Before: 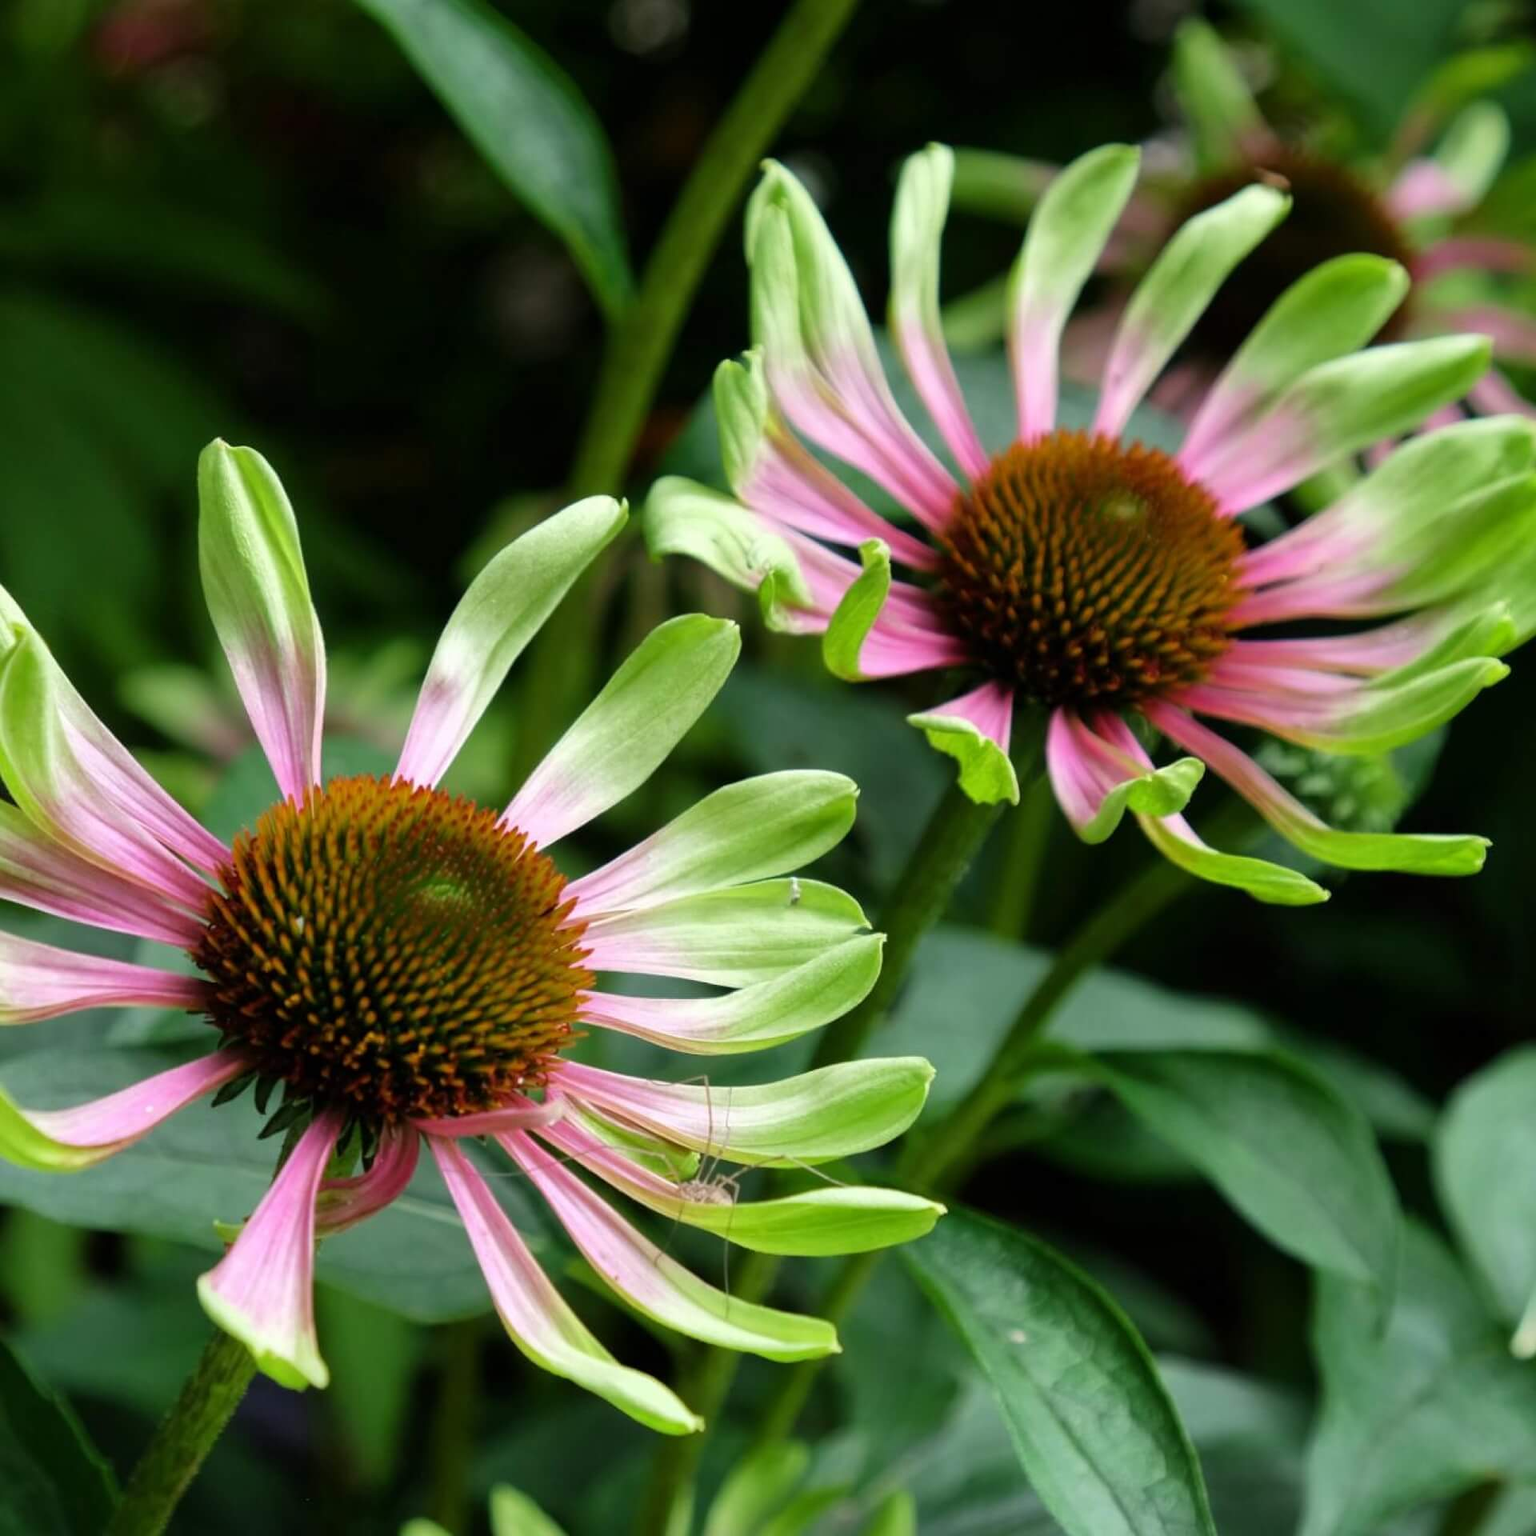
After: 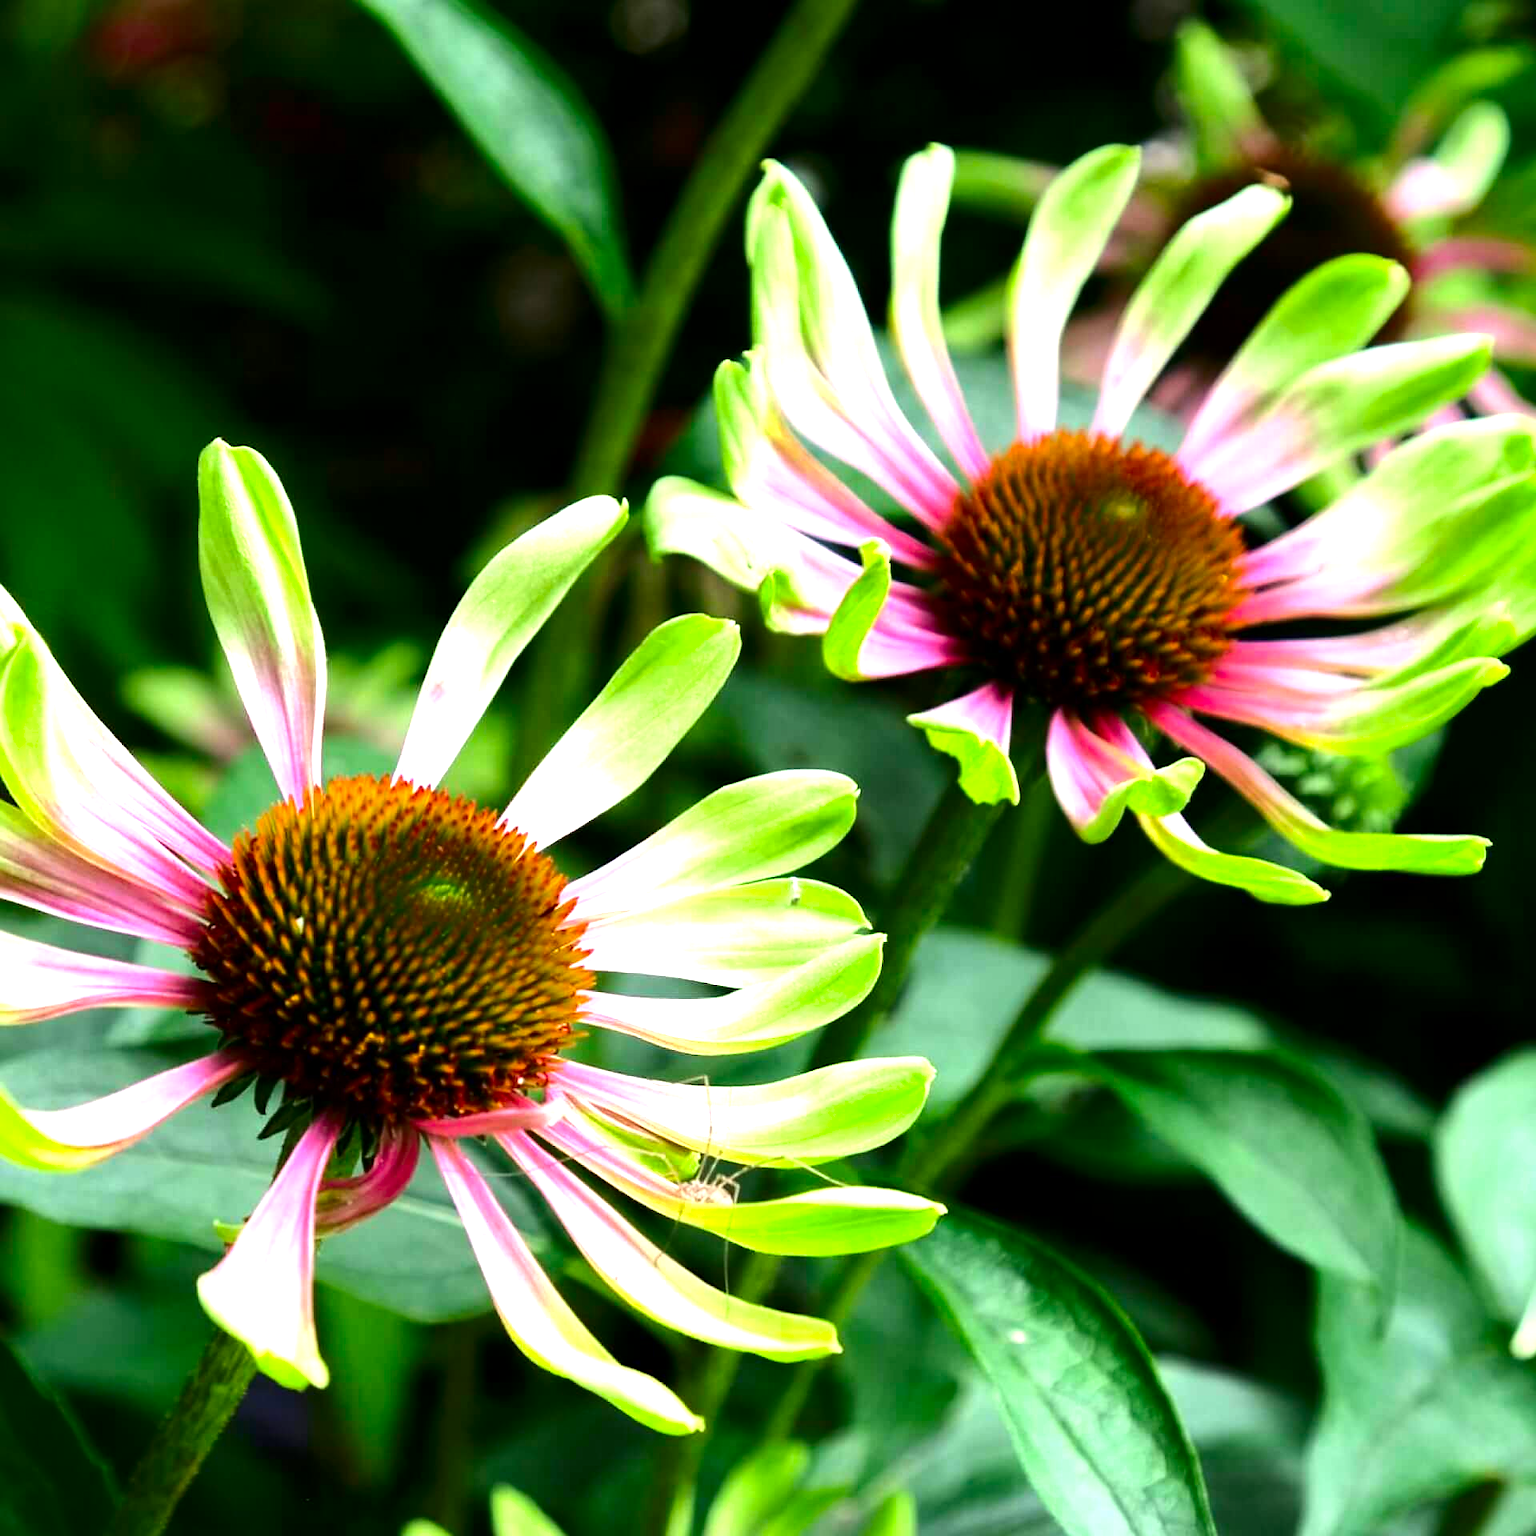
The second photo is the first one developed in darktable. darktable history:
exposure: black level correction 0.001, exposure 0.966 EV, compensate exposure bias true, compensate highlight preservation false
shadows and highlights: shadows 25.23, highlights -25.12
tone equalizer: -8 EV -0.384 EV, -7 EV -0.395 EV, -6 EV -0.348 EV, -5 EV -0.252 EV, -3 EV 0.248 EV, -2 EV 0.342 EV, -1 EV 0.371 EV, +0 EV 0.397 EV, edges refinement/feathering 500, mask exposure compensation -1.57 EV, preserve details guided filter
contrast brightness saturation: contrast 0.122, brightness -0.12, saturation 0.202
sharpen: radius 1.528, amount 0.369, threshold 1.722
